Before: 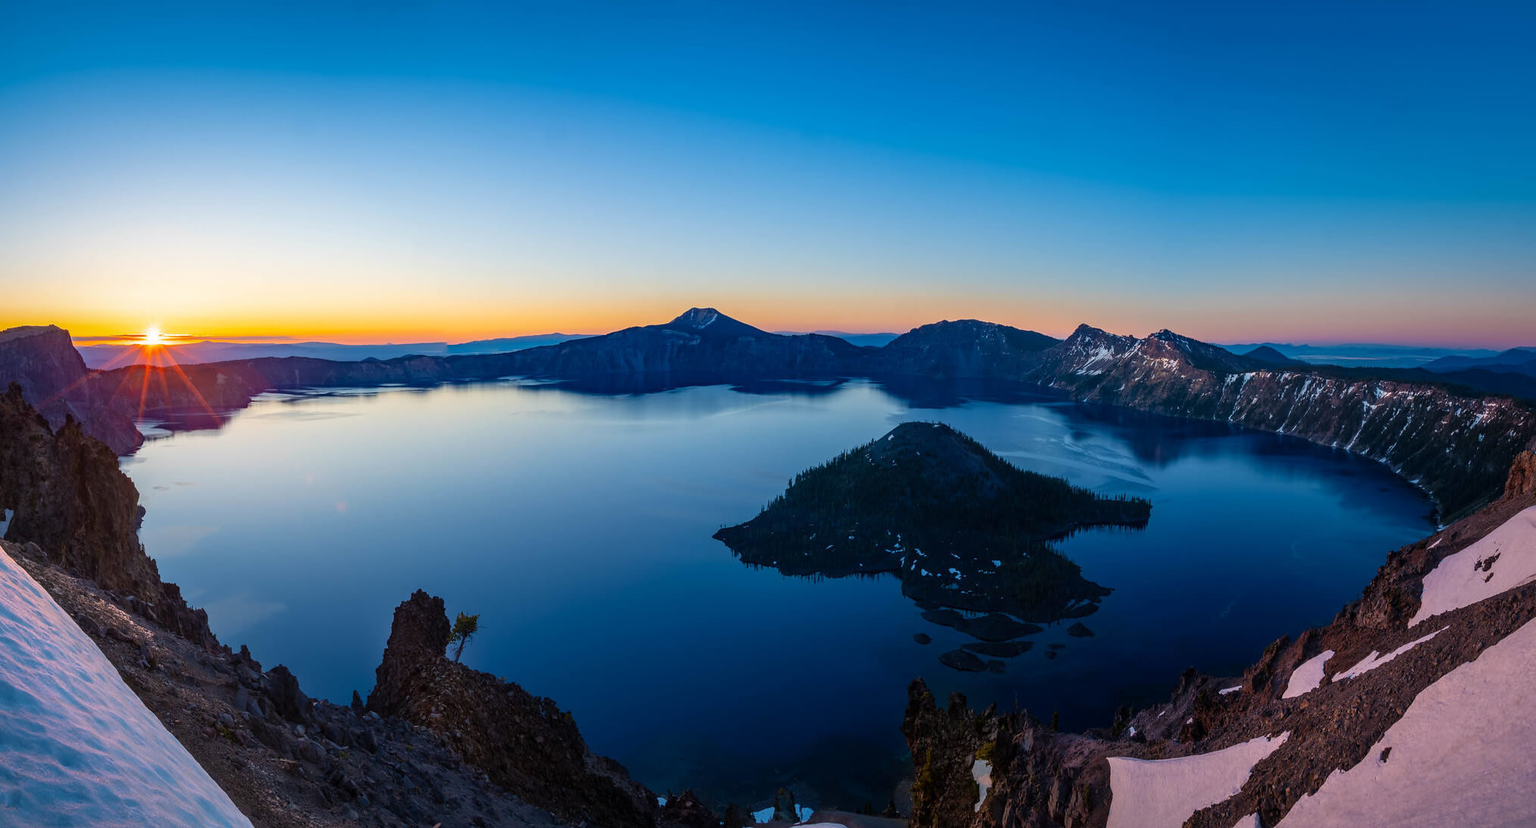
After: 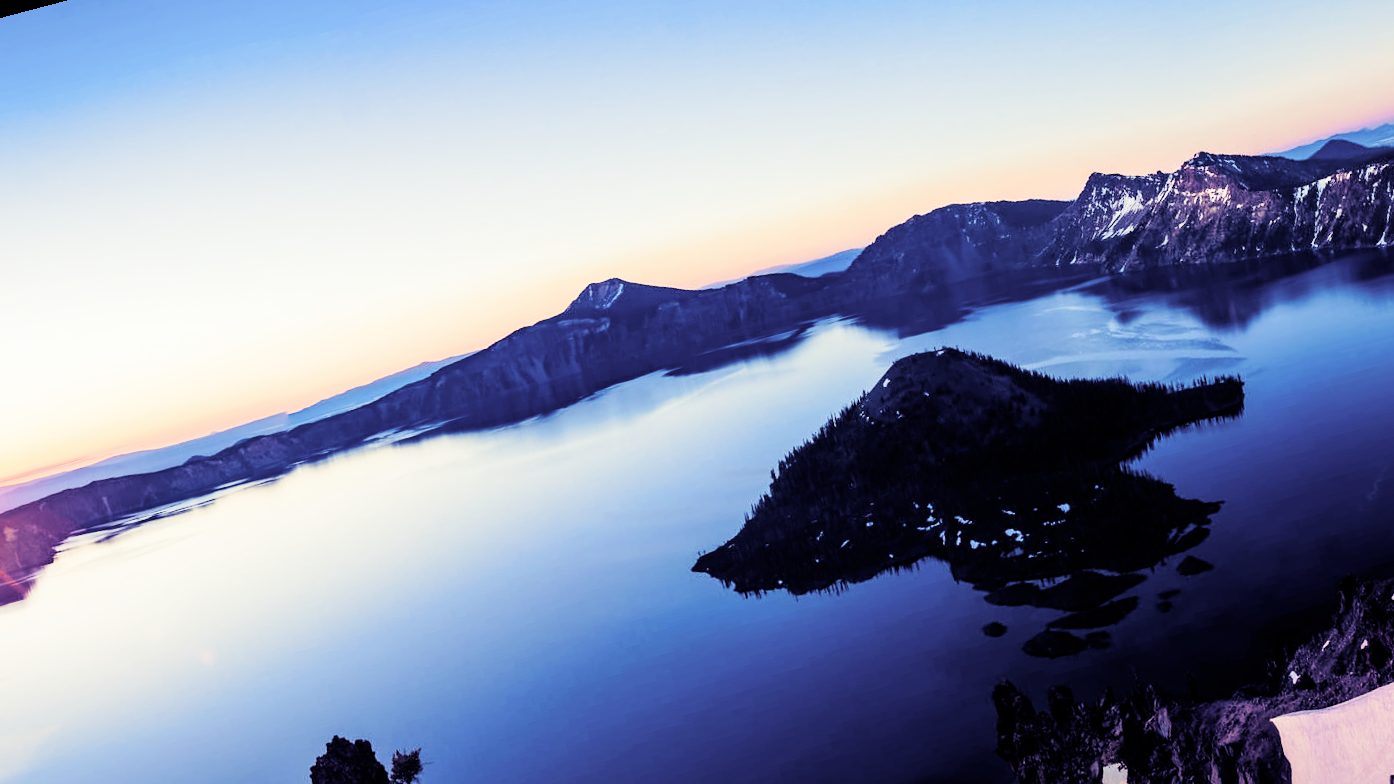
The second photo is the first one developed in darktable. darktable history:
crop: left 9.88%, right 12.664%
contrast brightness saturation: saturation -0.05
rotate and perspective: rotation -14.8°, crop left 0.1, crop right 0.903, crop top 0.25, crop bottom 0.748
exposure: black level correction 0, exposure 1.379 EV, compensate exposure bias true, compensate highlight preservation false
rgb levels: mode RGB, independent channels, levels [[0, 0.474, 1], [0, 0.5, 1], [0, 0.5, 1]]
white balance: red 1.009, blue 0.985
filmic rgb: black relative exposure -5 EV, hardness 2.88, contrast 1.4, highlights saturation mix -30%
split-toning: shadows › hue 242.67°, shadows › saturation 0.733, highlights › hue 45.33°, highlights › saturation 0.667, balance -53.304, compress 21.15%
